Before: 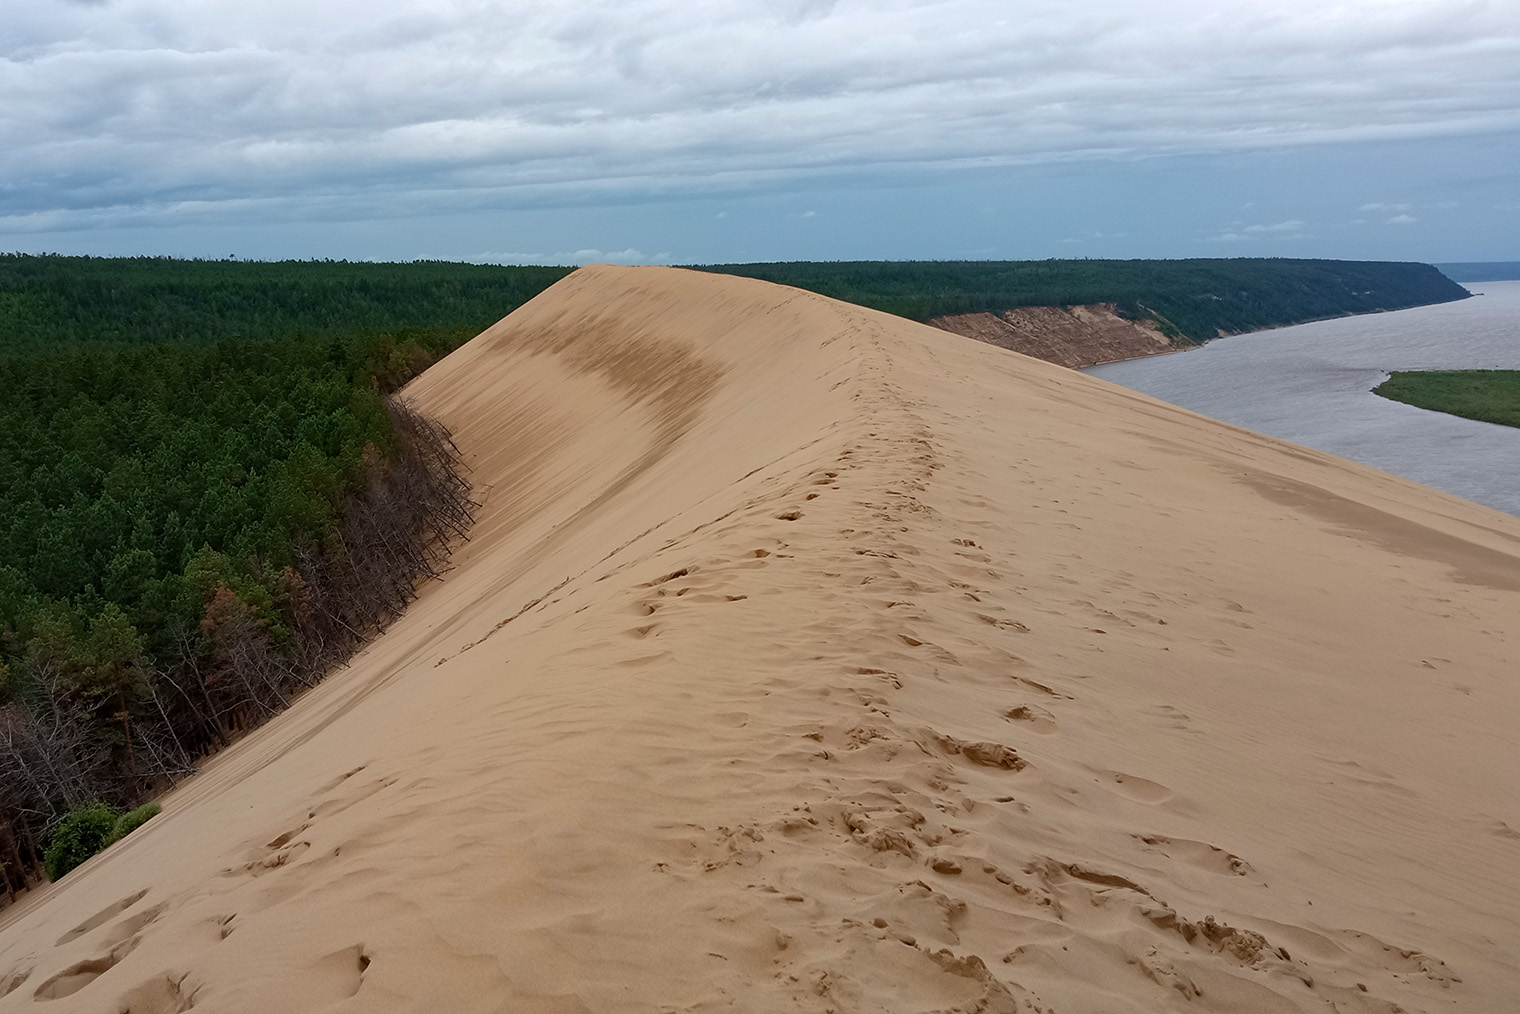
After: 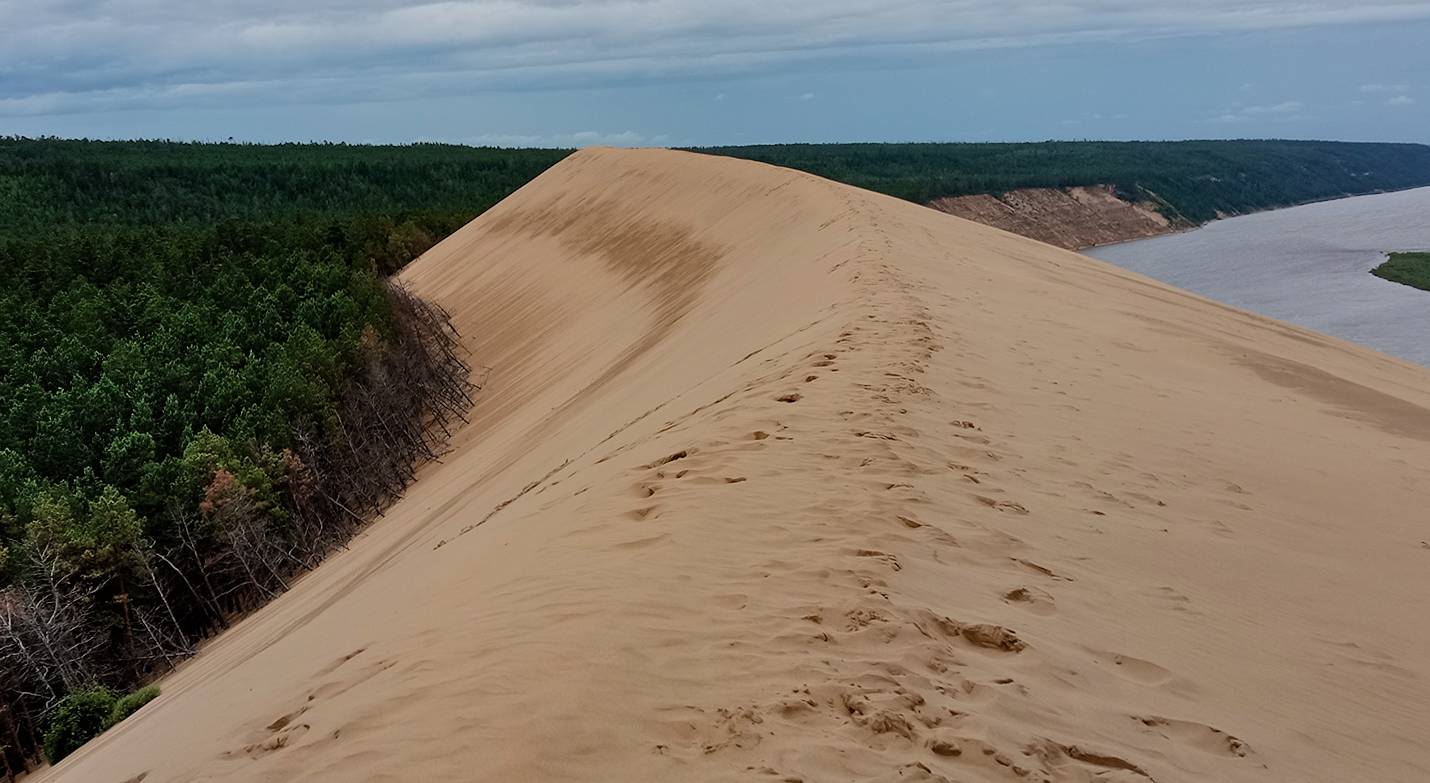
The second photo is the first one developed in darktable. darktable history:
crop and rotate: angle 0.074°, top 11.638%, right 5.699%, bottom 10.943%
shadows and highlights: shadows 52.65, soften with gaussian
filmic rgb: black relative exposure -7.65 EV, white relative exposure 4.56 EV, hardness 3.61, color science v6 (2022), iterations of high-quality reconstruction 10
